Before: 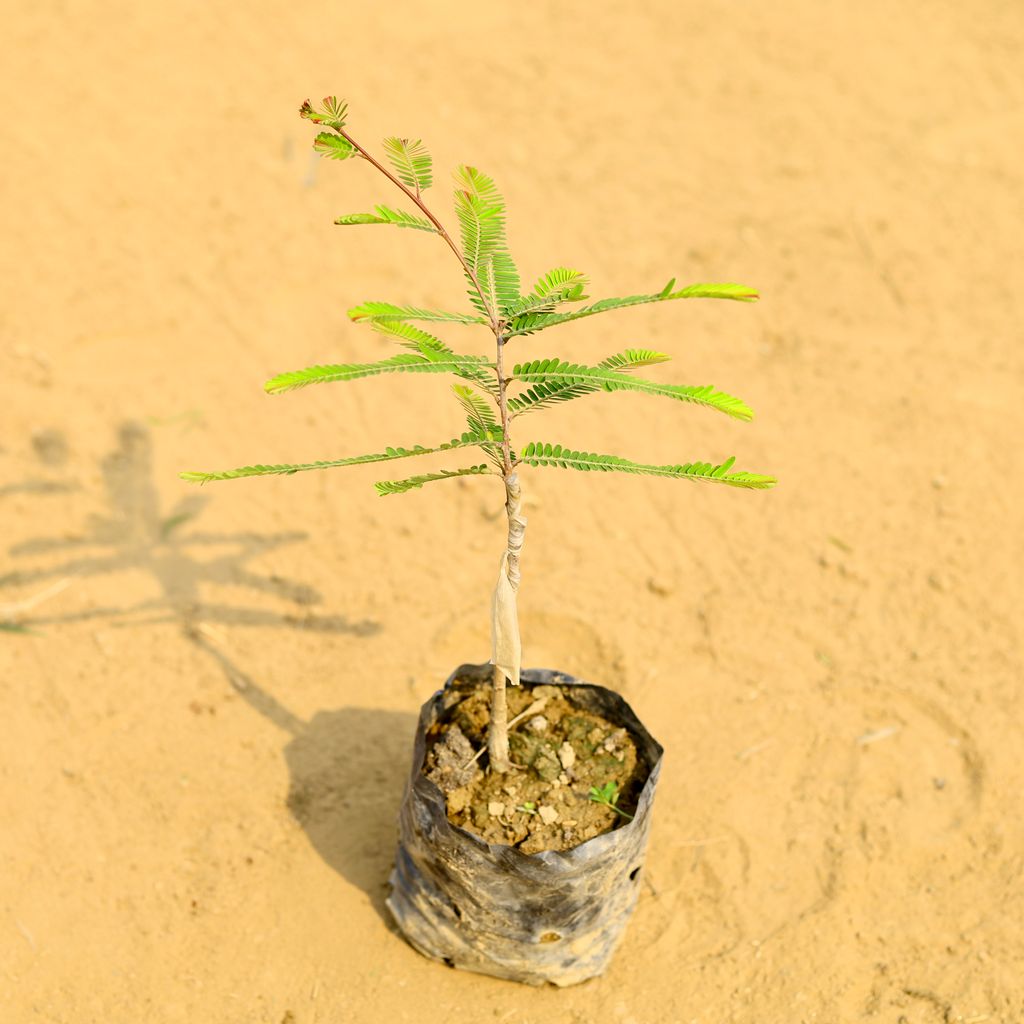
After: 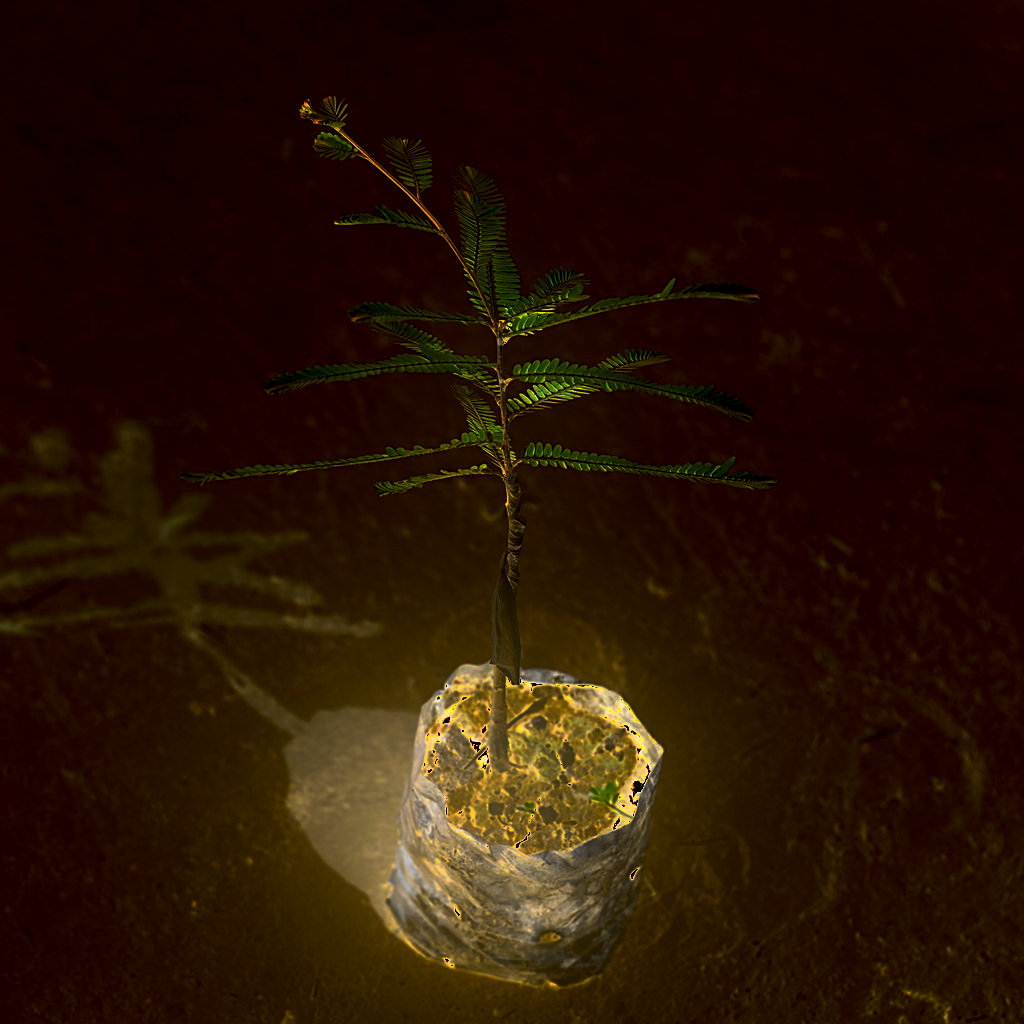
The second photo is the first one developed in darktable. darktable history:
sharpen: on, module defaults
shadows and highlights: shadows -88.87, highlights -35.54, highlights color adjustment 0.506%, soften with gaussian
tone curve: curves: ch0 [(0, 0) (0.055, 0.05) (0.258, 0.287) (0.434, 0.526) (0.517, 0.648) (0.745, 0.874) (1, 1)]; ch1 [(0, 0) (0.346, 0.307) (0.418, 0.383) (0.46, 0.439) (0.482, 0.493) (0.502, 0.503) (0.517, 0.514) (0.55, 0.561) (0.588, 0.603) (0.646, 0.688) (1, 1)]; ch2 [(0, 0) (0.346, 0.34) (0.431, 0.45) (0.485, 0.499) (0.5, 0.503) (0.527, 0.525) (0.545, 0.562) (0.679, 0.706) (1, 1)], preserve colors none
exposure: exposure 7.965 EV, compensate highlight preservation false
